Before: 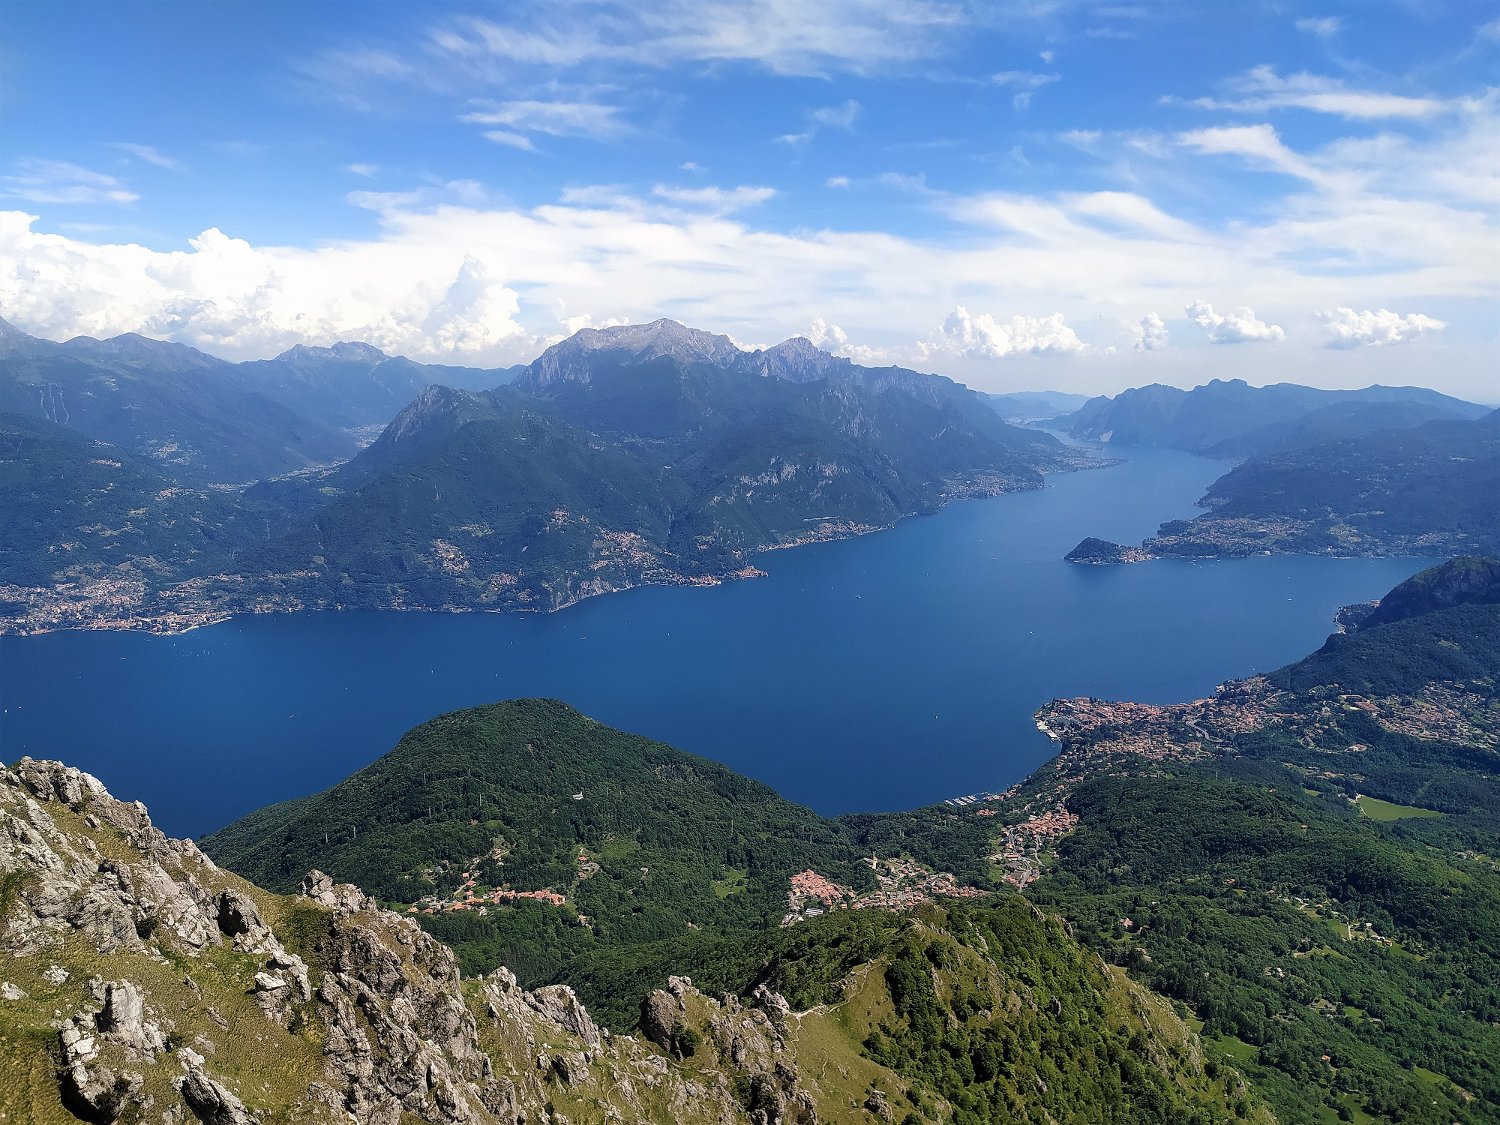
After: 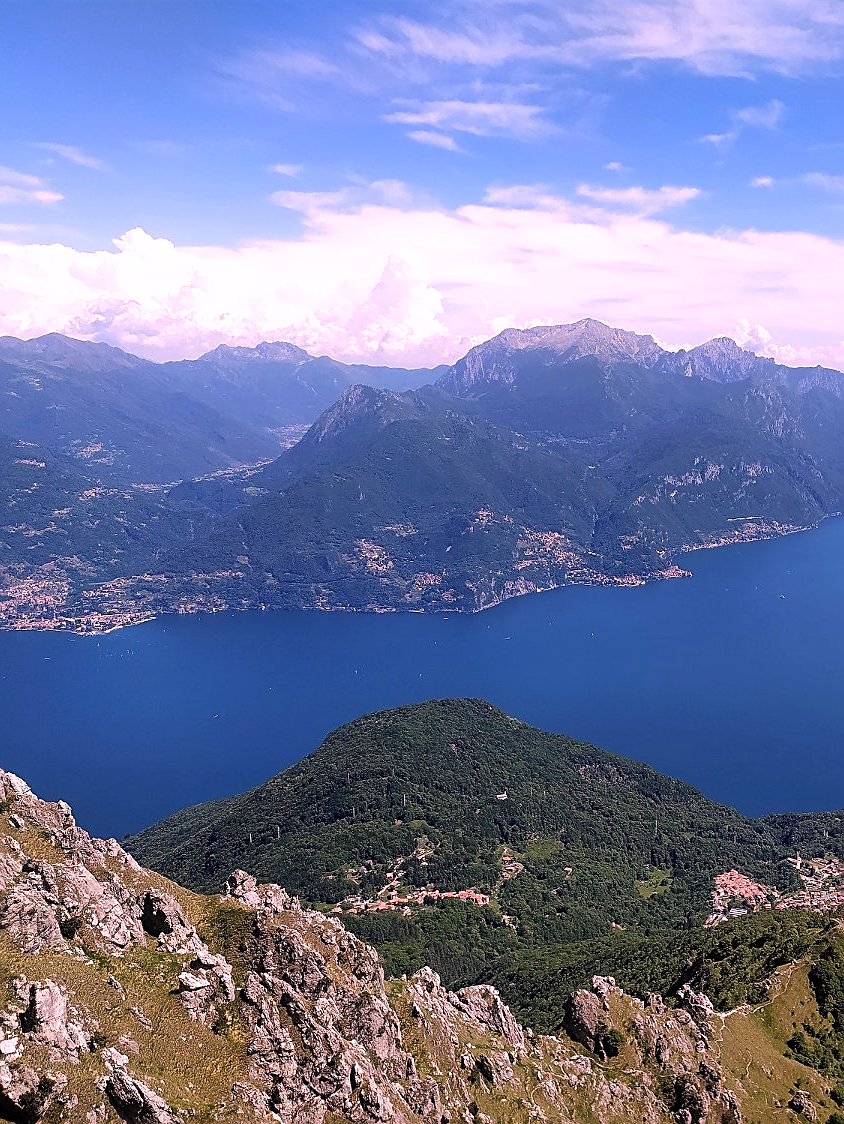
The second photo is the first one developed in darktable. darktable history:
sharpen: on, module defaults
crop: left 5.114%, right 38.589%
white balance: red 1.188, blue 1.11
